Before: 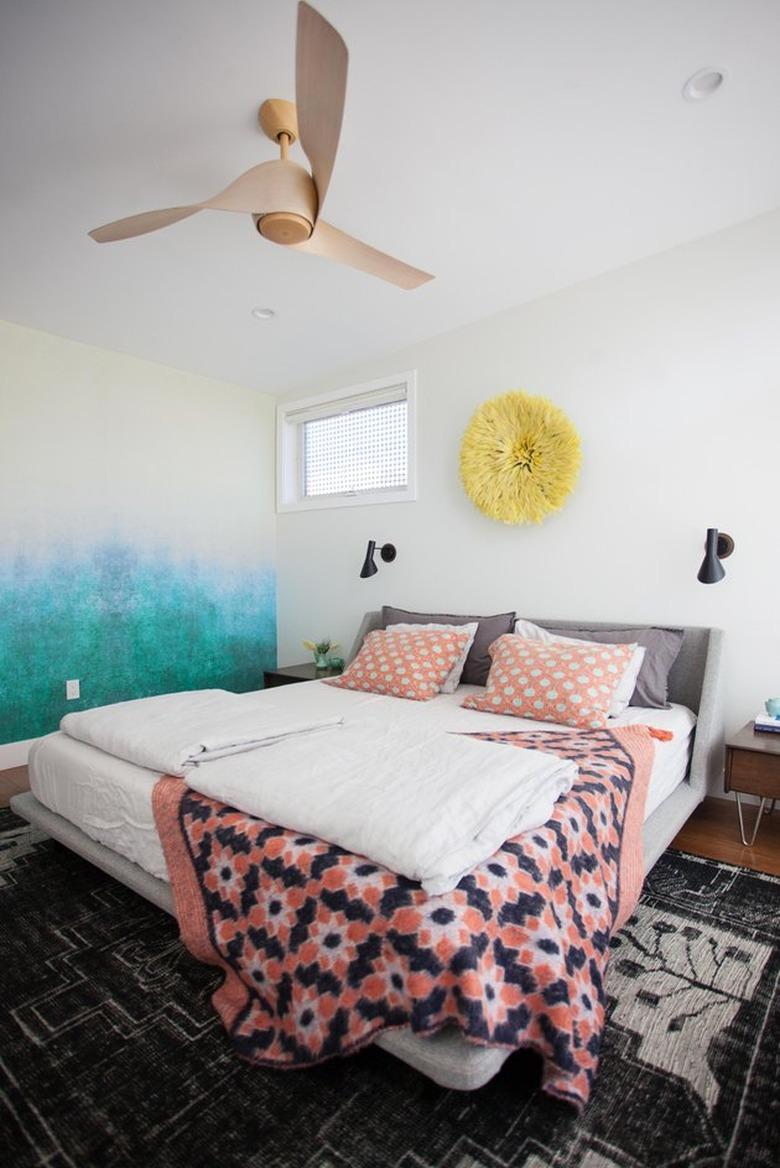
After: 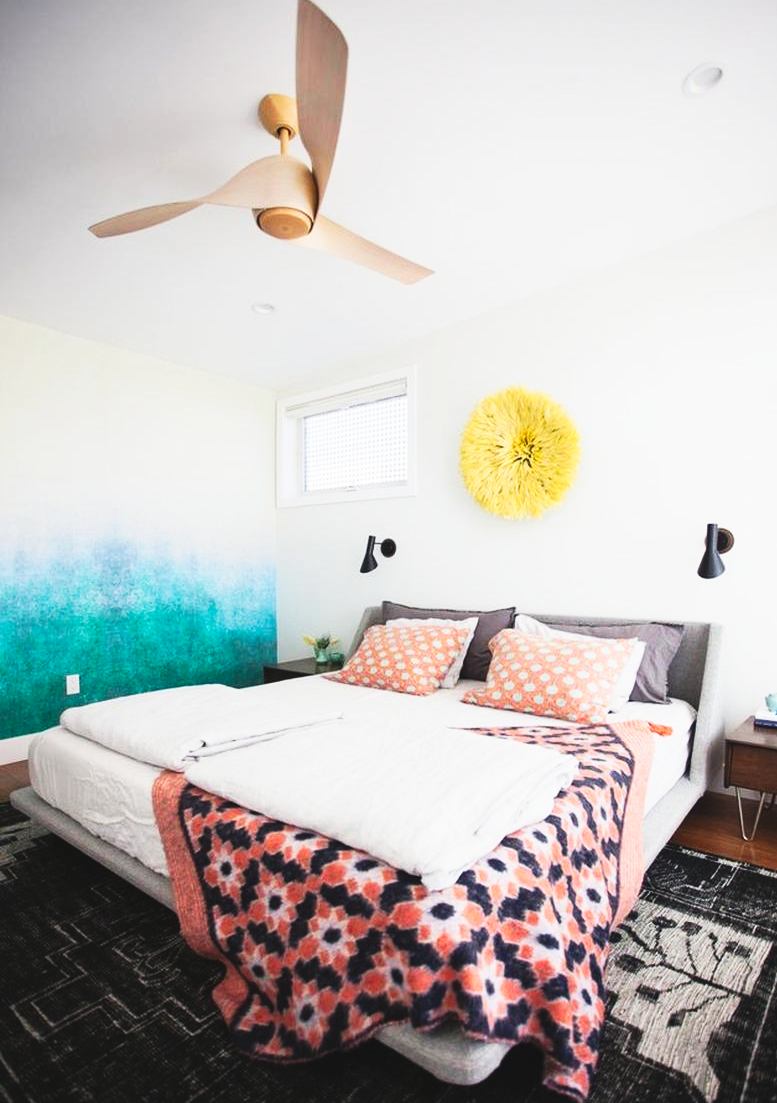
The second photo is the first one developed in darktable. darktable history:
crop: top 0.441%, right 0.257%, bottom 5.054%
tone curve: curves: ch0 [(0, 0.058) (0.198, 0.188) (0.512, 0.582) (0.625, 0.754) (0.81, 0.934) (1, 1)], preserve colors none
